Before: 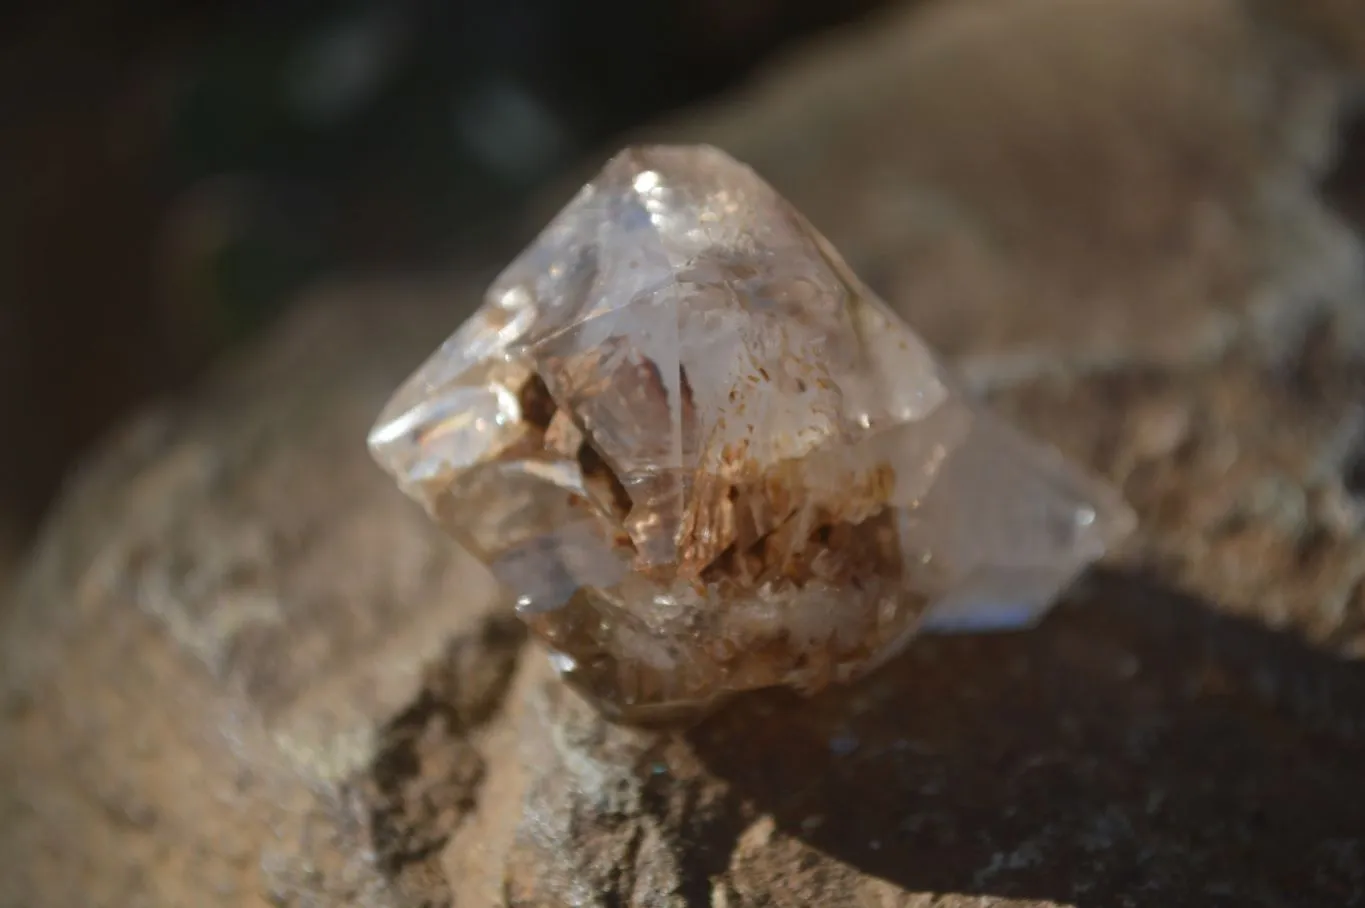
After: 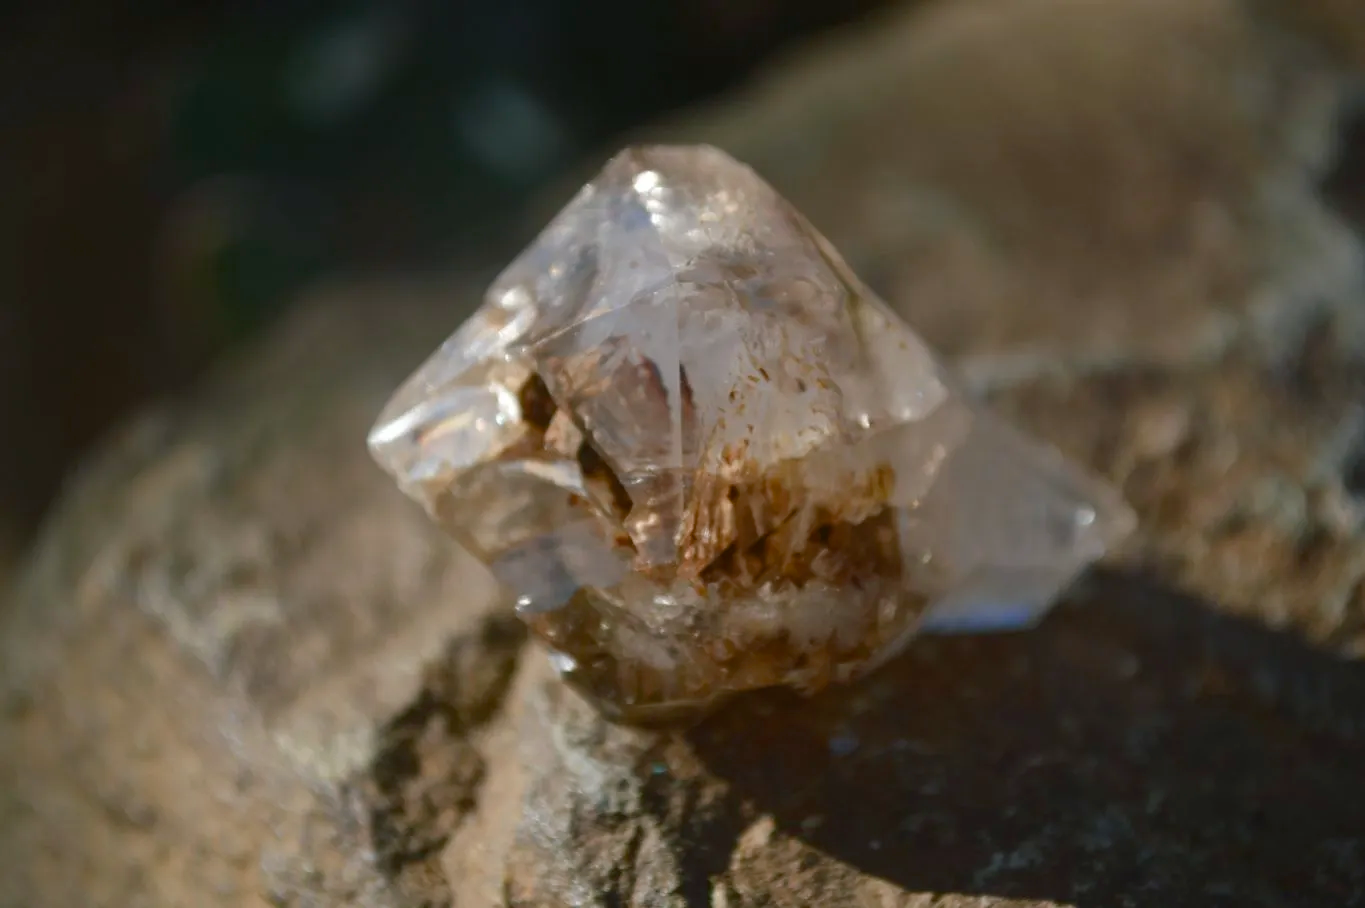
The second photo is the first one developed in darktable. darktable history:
color balance rgb: shadows lift › luminance -7.737%, shadows lift › chroma 2.326%, shadows lift › hue 202.61°, linear chroma grading › global chroma 8.351%, perceptual saturation grading › global saturation 0.741%, perceptual saturation grading › highlights -31.163%, perceptual saturation grading › mid-tones 5.315%, perceptual saturation grading › shadows 18.488%, global vibrance 15.728%, saturation formula JzAzBz (2021)
